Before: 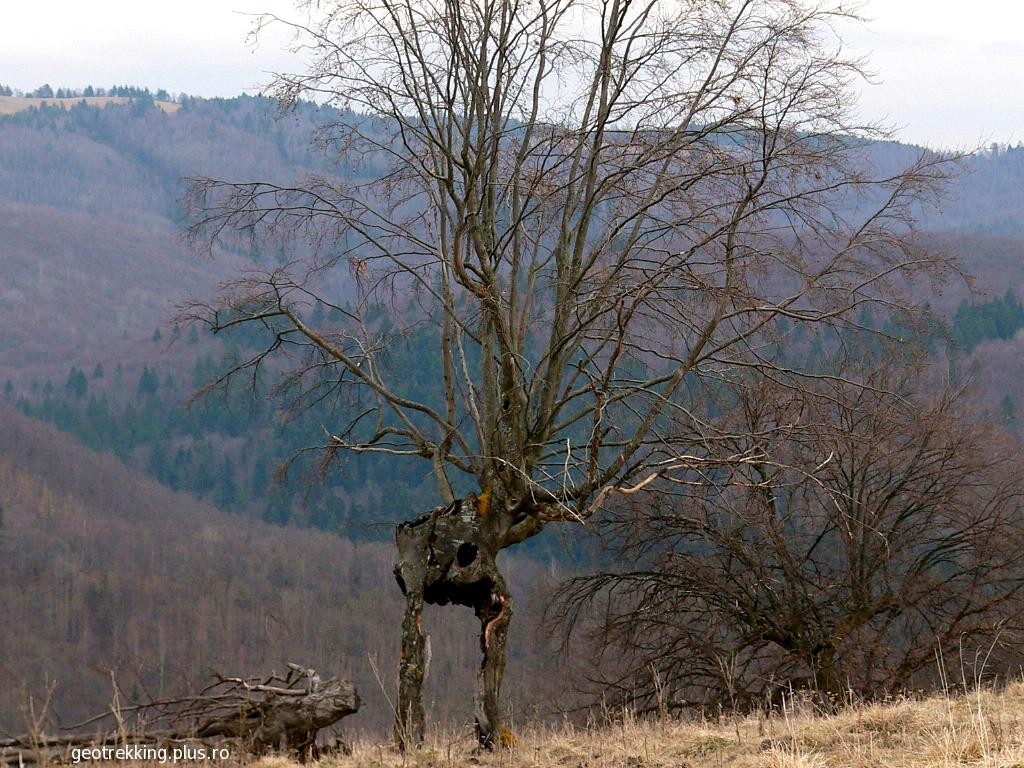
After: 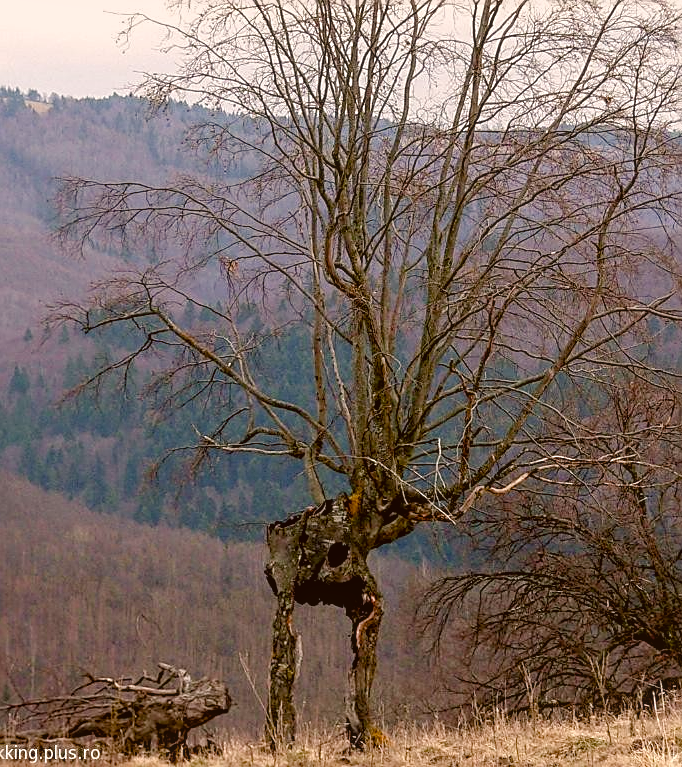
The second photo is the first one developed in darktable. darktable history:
color balance rgb: perceptual saturation grading › global saturation 20%, perceptual saturation grading › highlights -50%, perceptual saturation grading › shadows 30%
contrast brightness saturation: contrast -0.1, brightness 0.05, saturation 0.08
crop and rotate: left 12.648%, right 20.685%
color correction: highlights a* 6.27, highlights b* 8.19, shadows a* 5.94, shadows b* 7.23, saturation 0.9
exposure: black level correction 0.005, exposure 0.001 EV, compensate highlight preservation false
local contrast: on, module defaults
sharpen: on, module defaults
